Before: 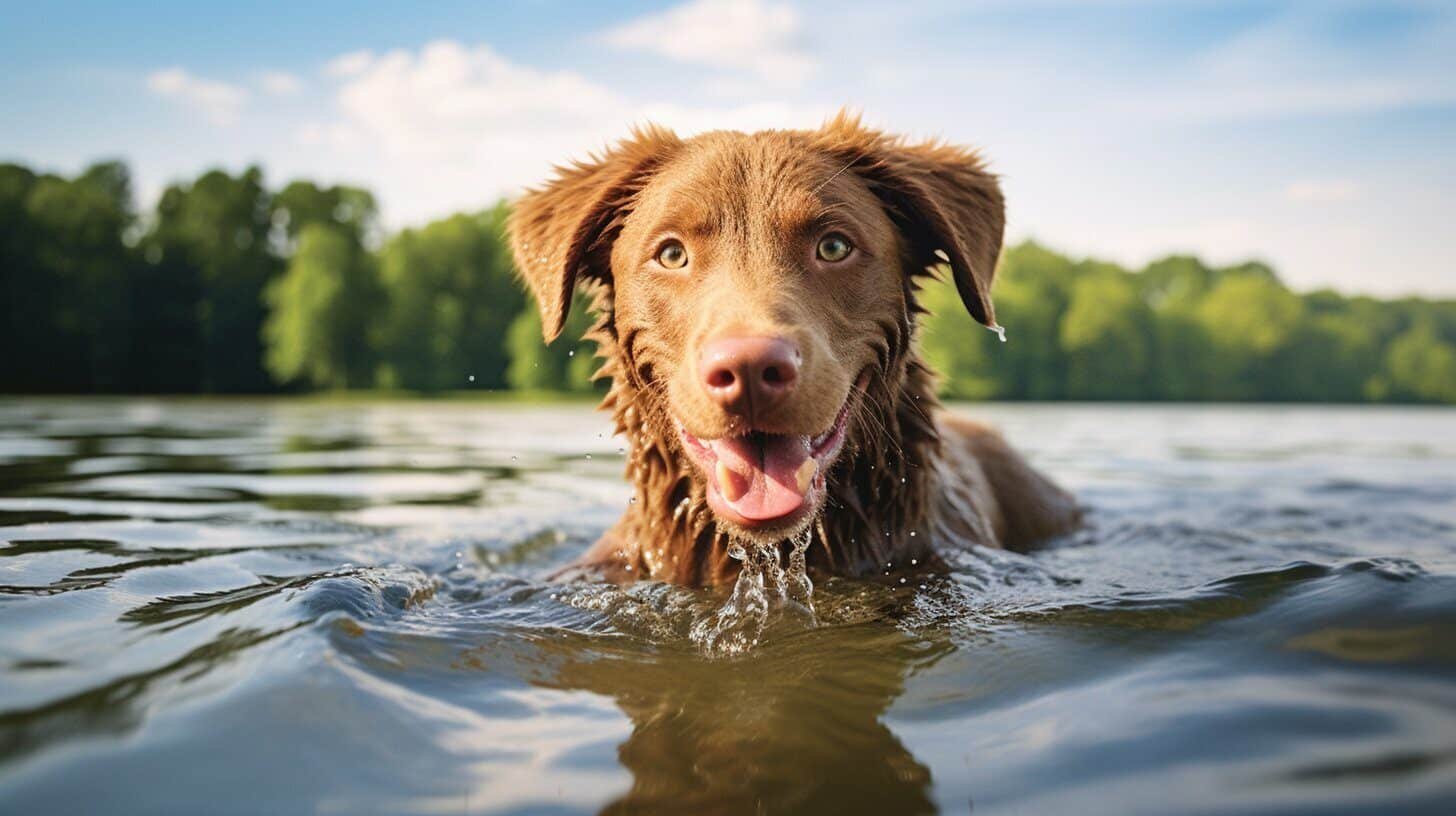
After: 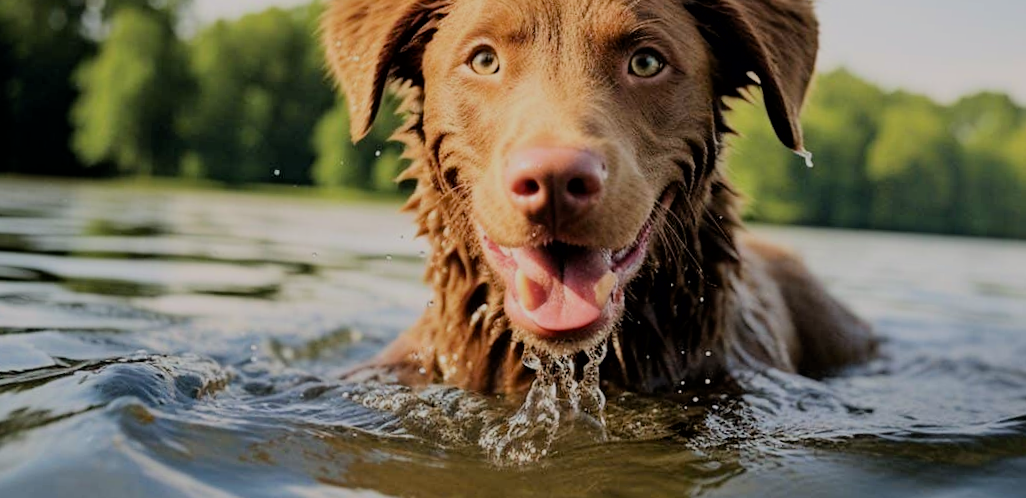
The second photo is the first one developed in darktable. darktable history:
rgb curve: mode RGB, independent channels
exposure: black level correction 0.006, exposure -0.226 EV, compensate highlight preservation false
crop and rotate: angle -3.37°, left 9.79%, top 20.73%, right 12.42%, bottom 11.82%
filmic rgb: black relative exposure -7.15 EV, white relative exposure 5.36 EV, hardness 3.02, color science v6 (2022)
